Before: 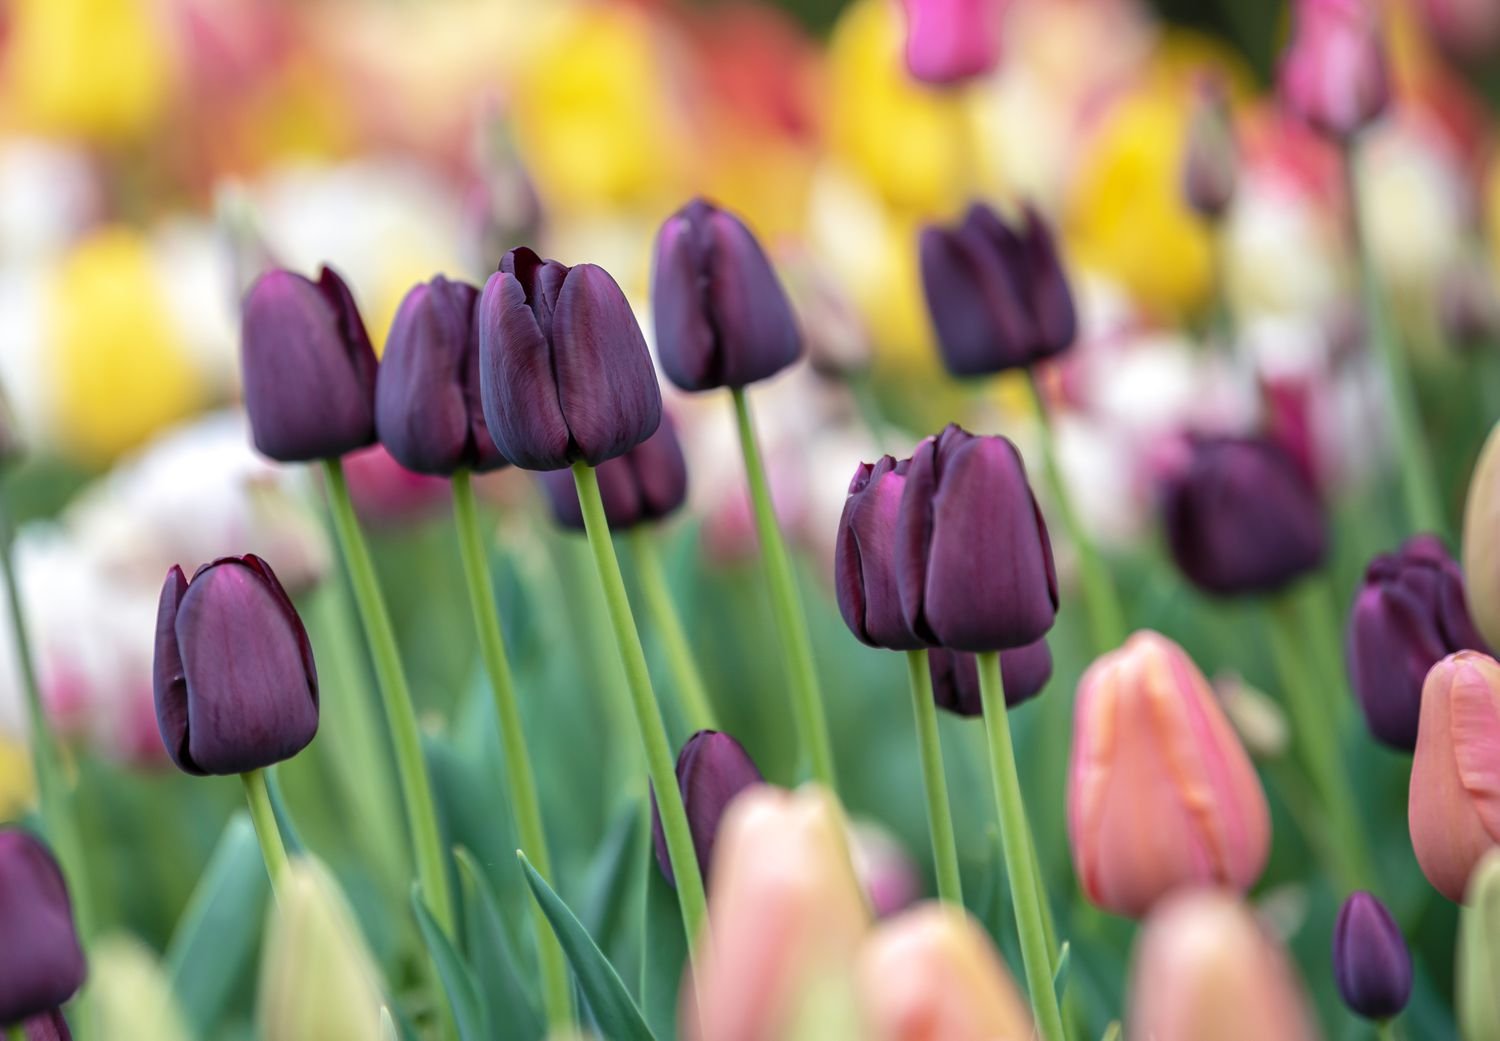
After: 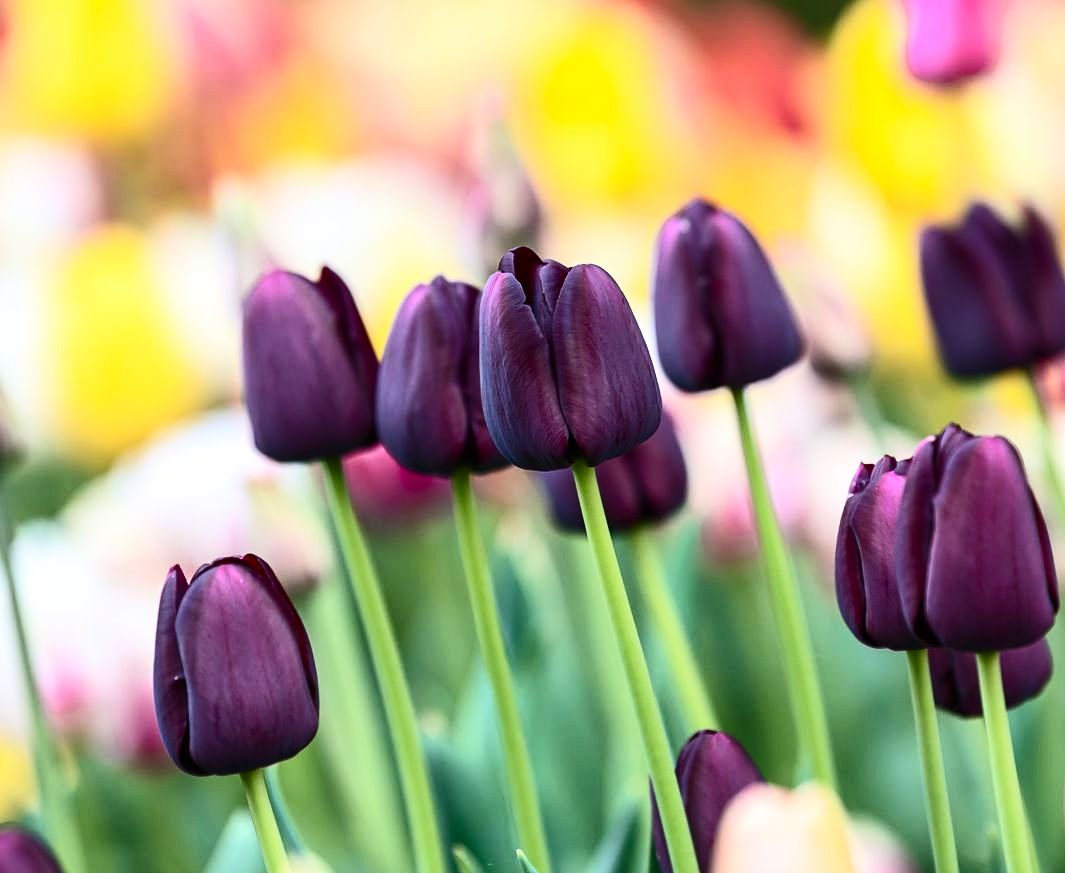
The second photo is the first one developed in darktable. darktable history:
crop: right 28.949%, bottom 16.133%
contrast brightness saturation: contrast 0.41, brightness 0.114, saturation 0.211
sharpen: amount 0.216
